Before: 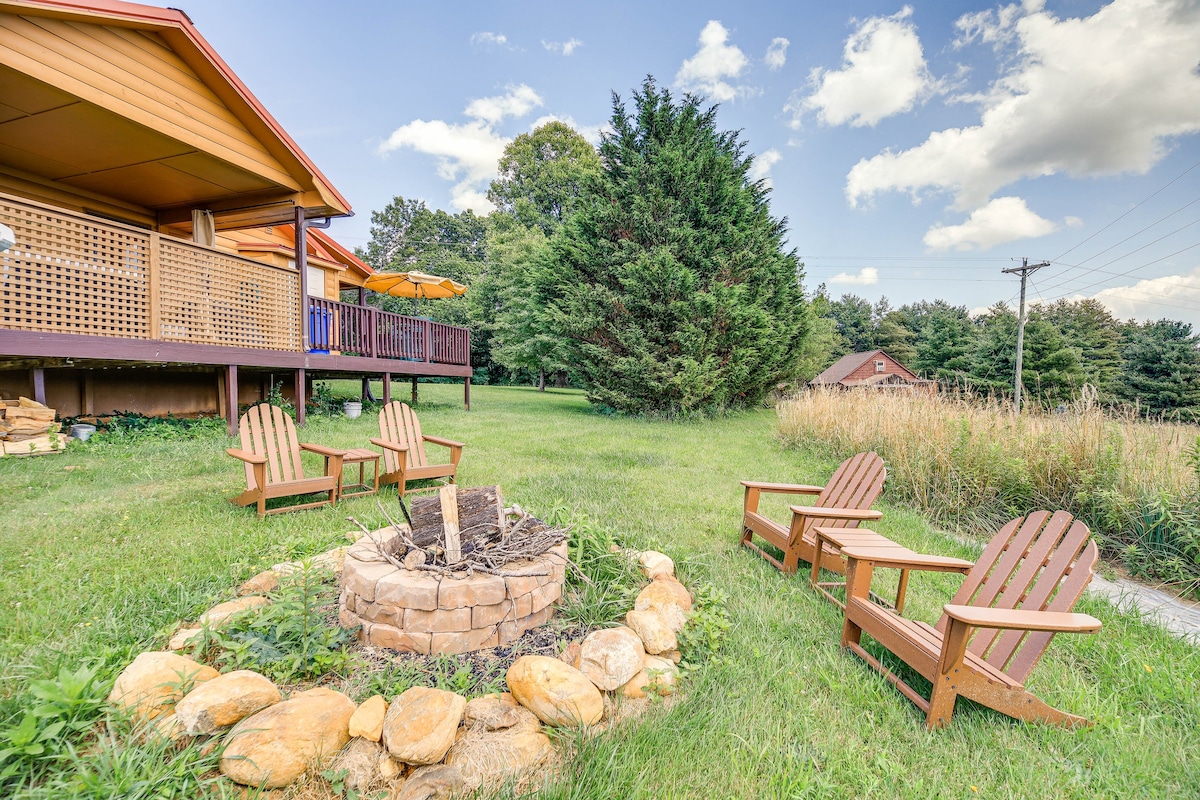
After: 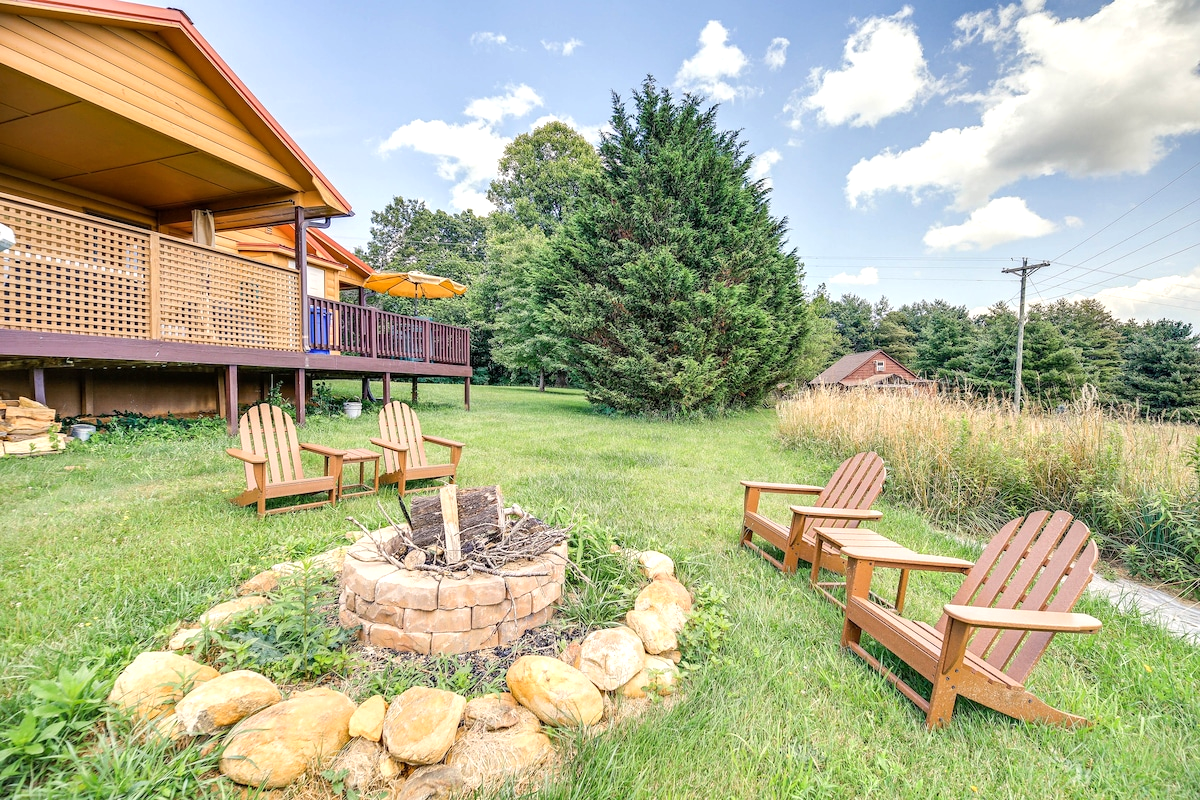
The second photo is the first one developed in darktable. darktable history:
color balance rgb: power › hue 309.87°, linear chroma grading › global chroma -15.348%, perceptual saturation grading › global saturation 19.748%, perceptual brilliance grading › highlights 8.464%, perceptual brilliance grading › mid-tones 3.647%, perceptual brilliance grading › shadows 1.993%
